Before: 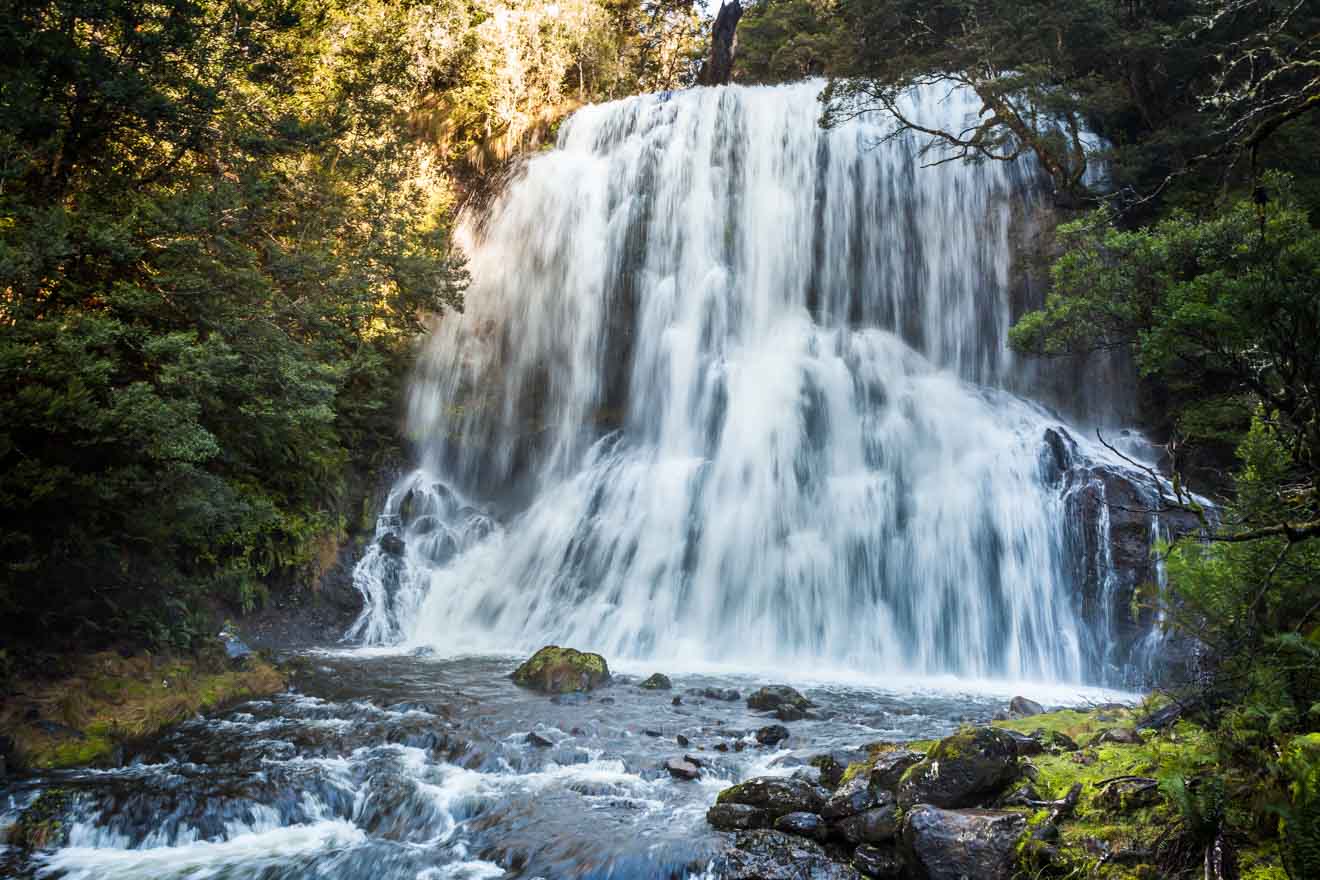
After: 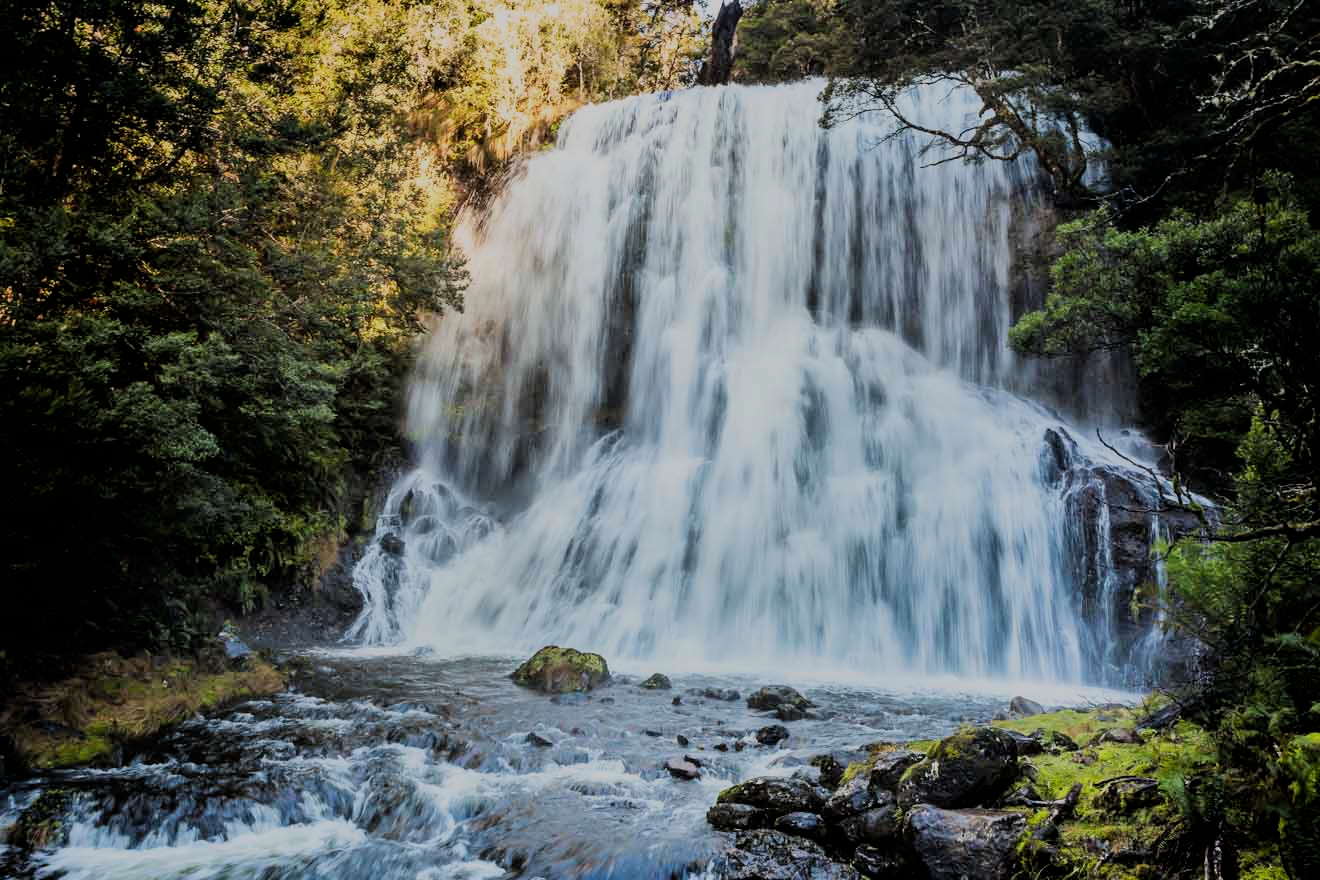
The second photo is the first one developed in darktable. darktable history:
filmic rgb: black relative exposure -6.2 EV, white relative exposure 6.97 EV, threshold 3.06 EV, hardness 2.26, color science v6 (2022), enable highlight reconstruction true
